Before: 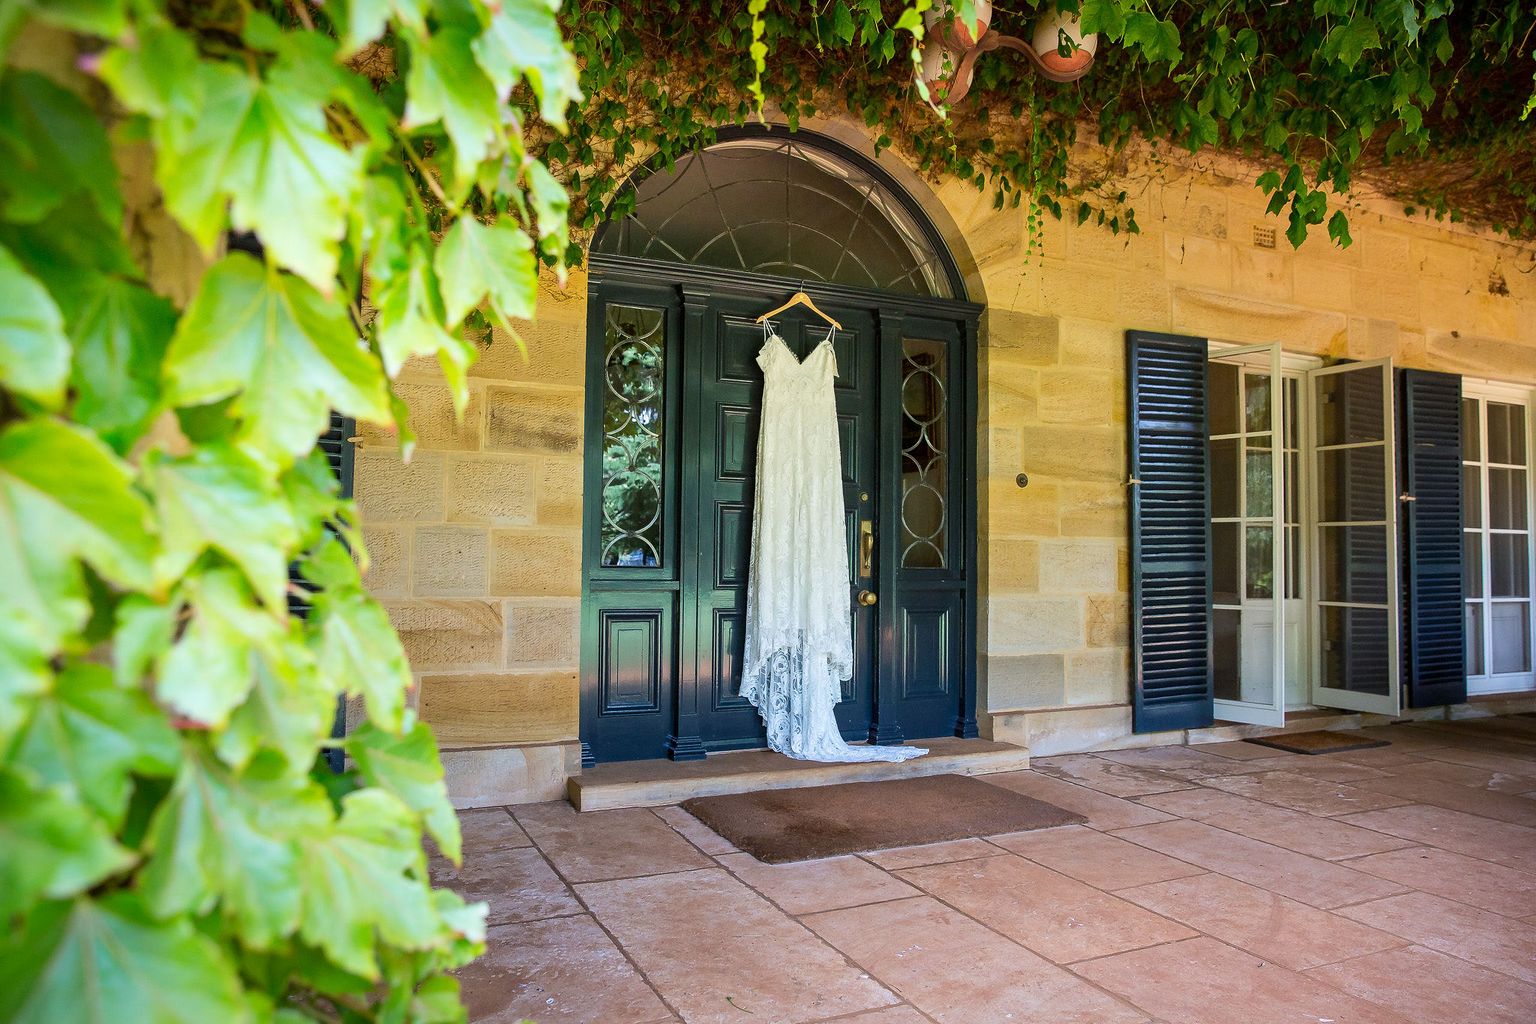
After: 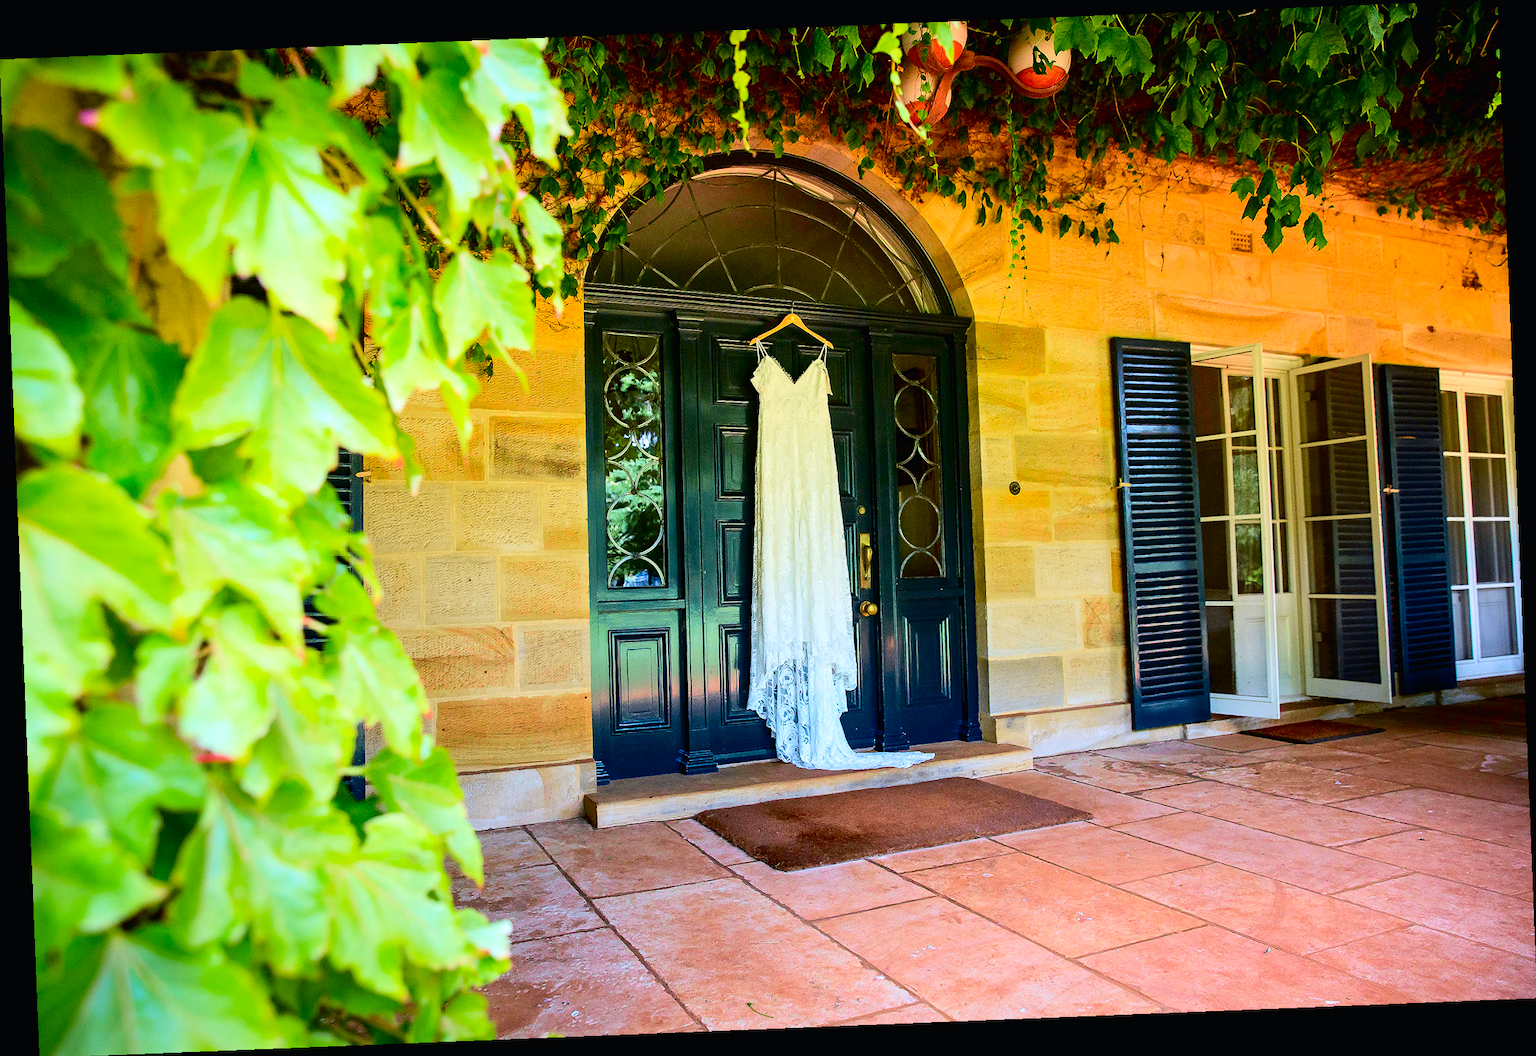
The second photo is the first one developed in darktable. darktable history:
exposure: black level correction 0.004, exposure 0.014 EV, compensate highlight preservation false
rotate and perspective: rotation -2.29°, automatic cropping off
color balance rgb: linear chroma grading › global chroma 10%, perceptual saturation grading › global saturation 5%, perceptual brilliance grading › global brilliance 4%, global vibrance 7%, saturation formula JzAzBz (2021)
tone curve: curves: ch0 [(0, 0.01) (0.133, 0.057) (0.338, 0.327) (0.494, 0.55) (0.726, 0.807) (1, 1)]; ch1 [(0, 0) (0.346, 0.324) (0.45, 0.431) (0.5, 0.5) (0.522, 0.517) (0.543, 0.578) (1, 1)]; ch2 [(0, 0) (0.44, 0.424) (0.501, 0.499) (0.564, 0.611) (0.622, 0.667) (0.707, 0.746) (1, 1)], color space Lab, independent channels, preserve colors none
